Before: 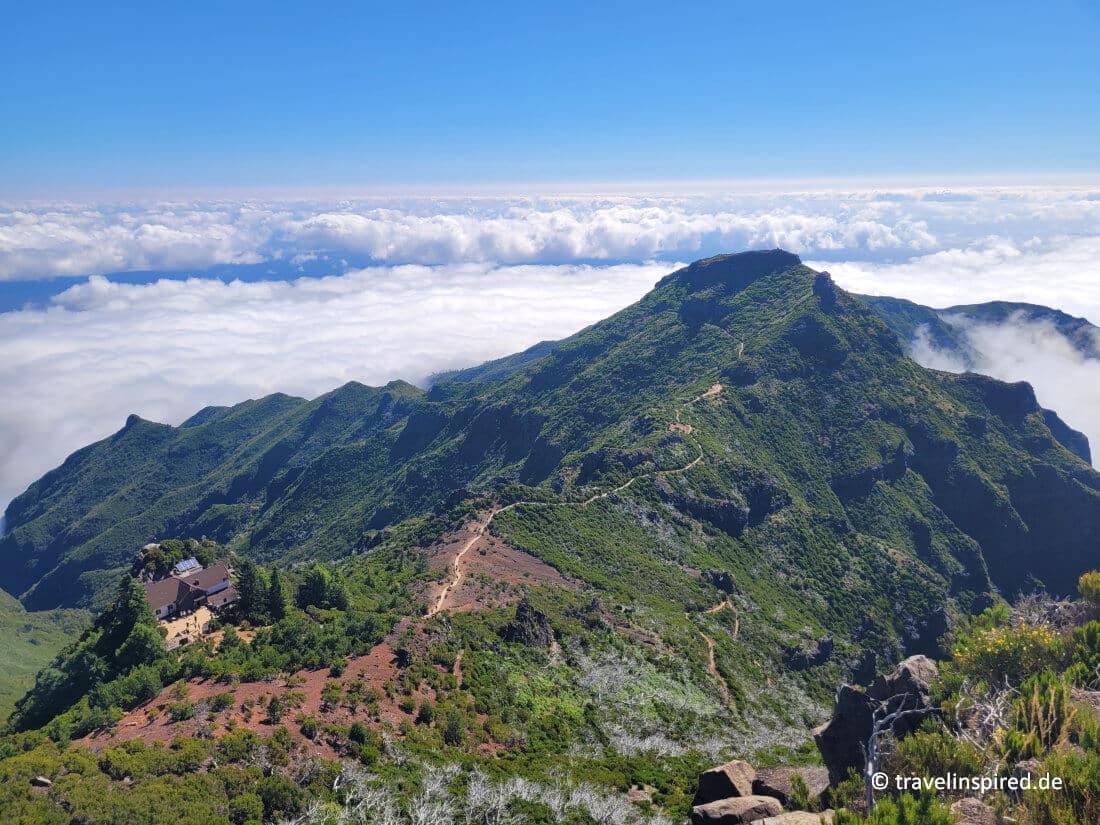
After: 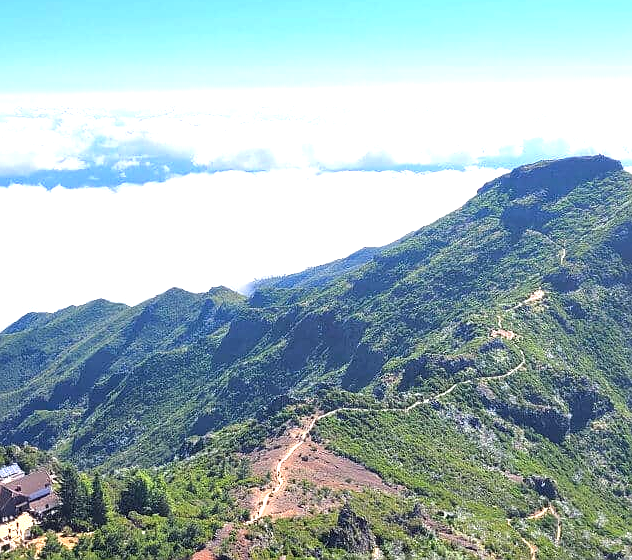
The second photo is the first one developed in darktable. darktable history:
exposure: black level correction 0, exposure 1.2 EV, compensate highlight preservation false
crop: left 16.237%, top 11.468%, right 26.243%, bottom 20.576%
sharpen: radius 0.988
